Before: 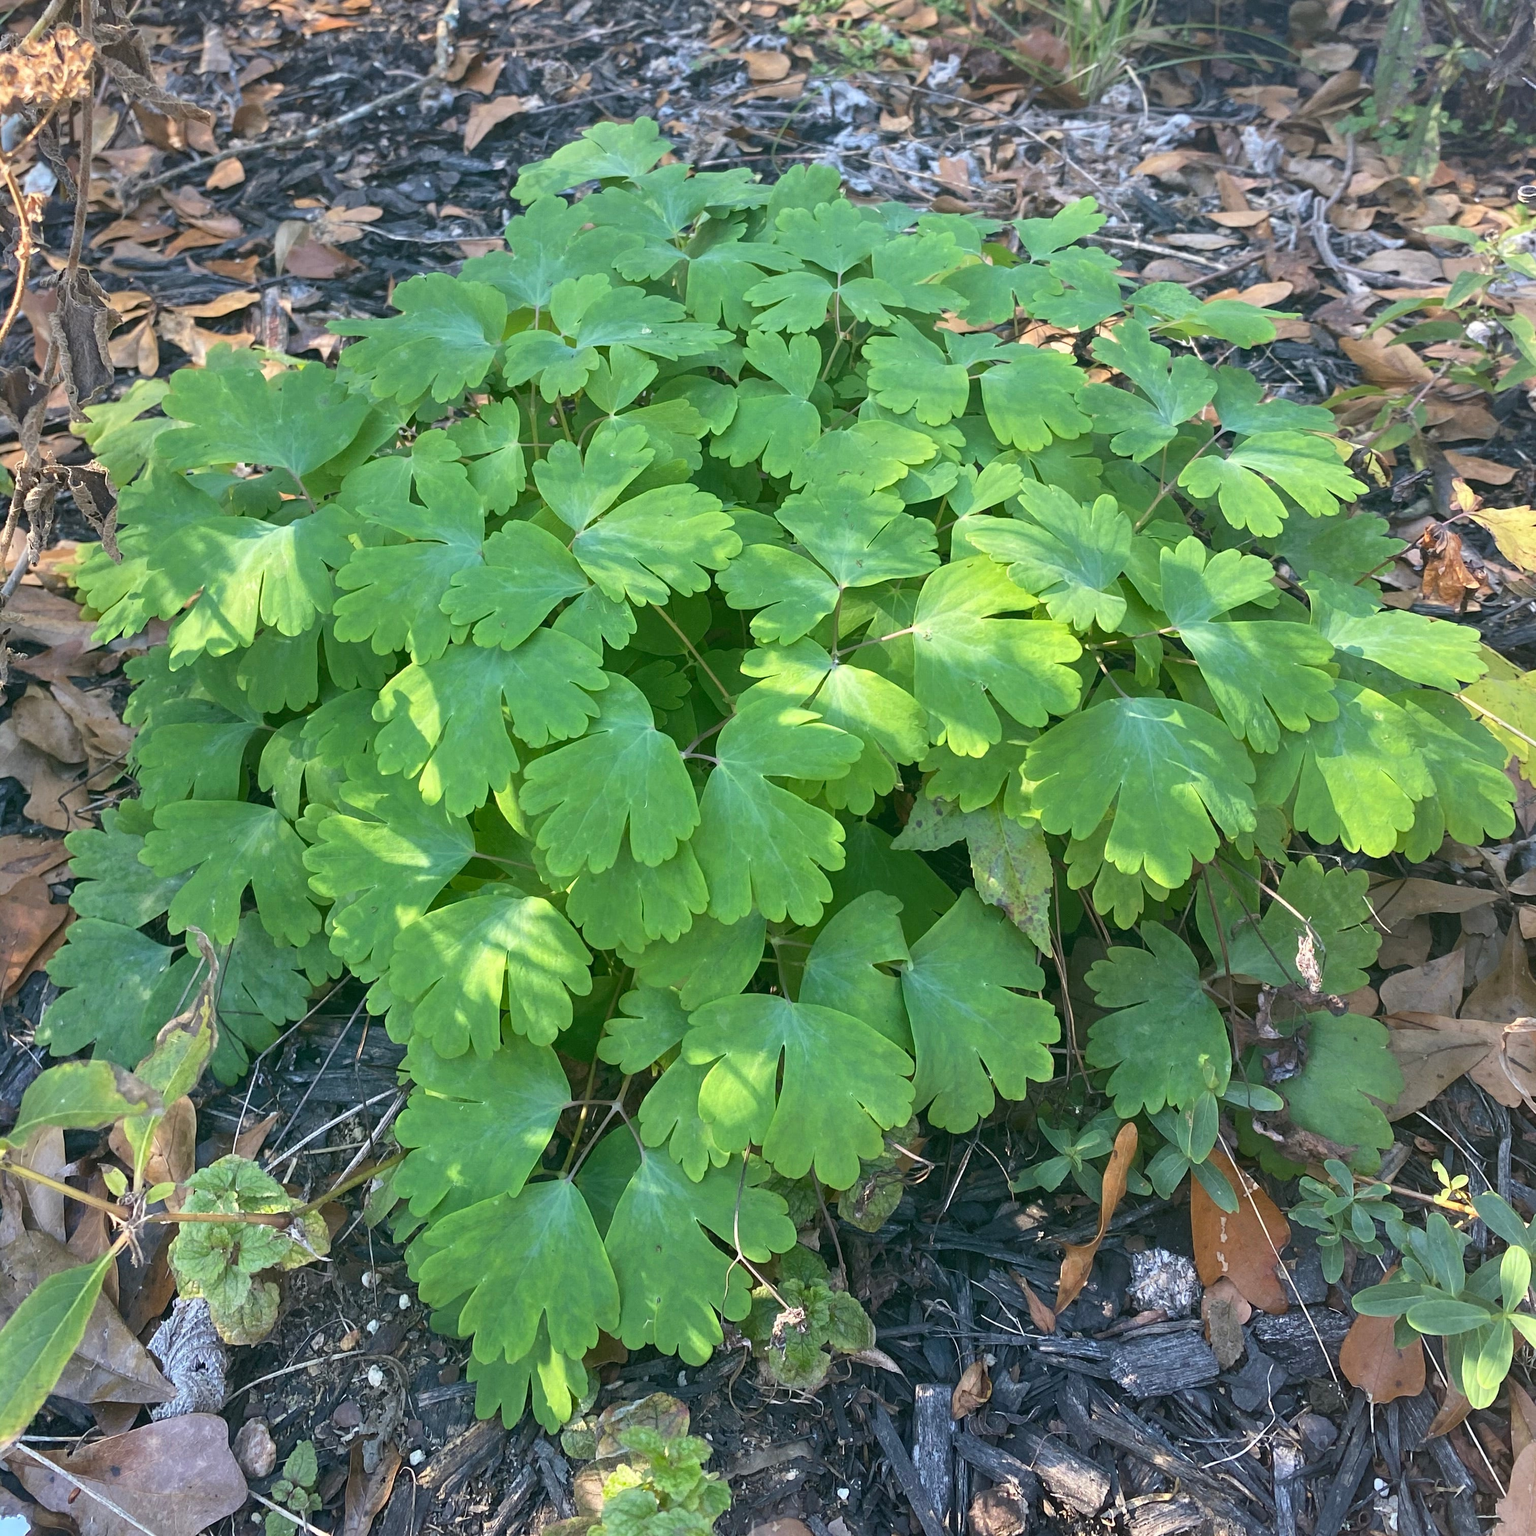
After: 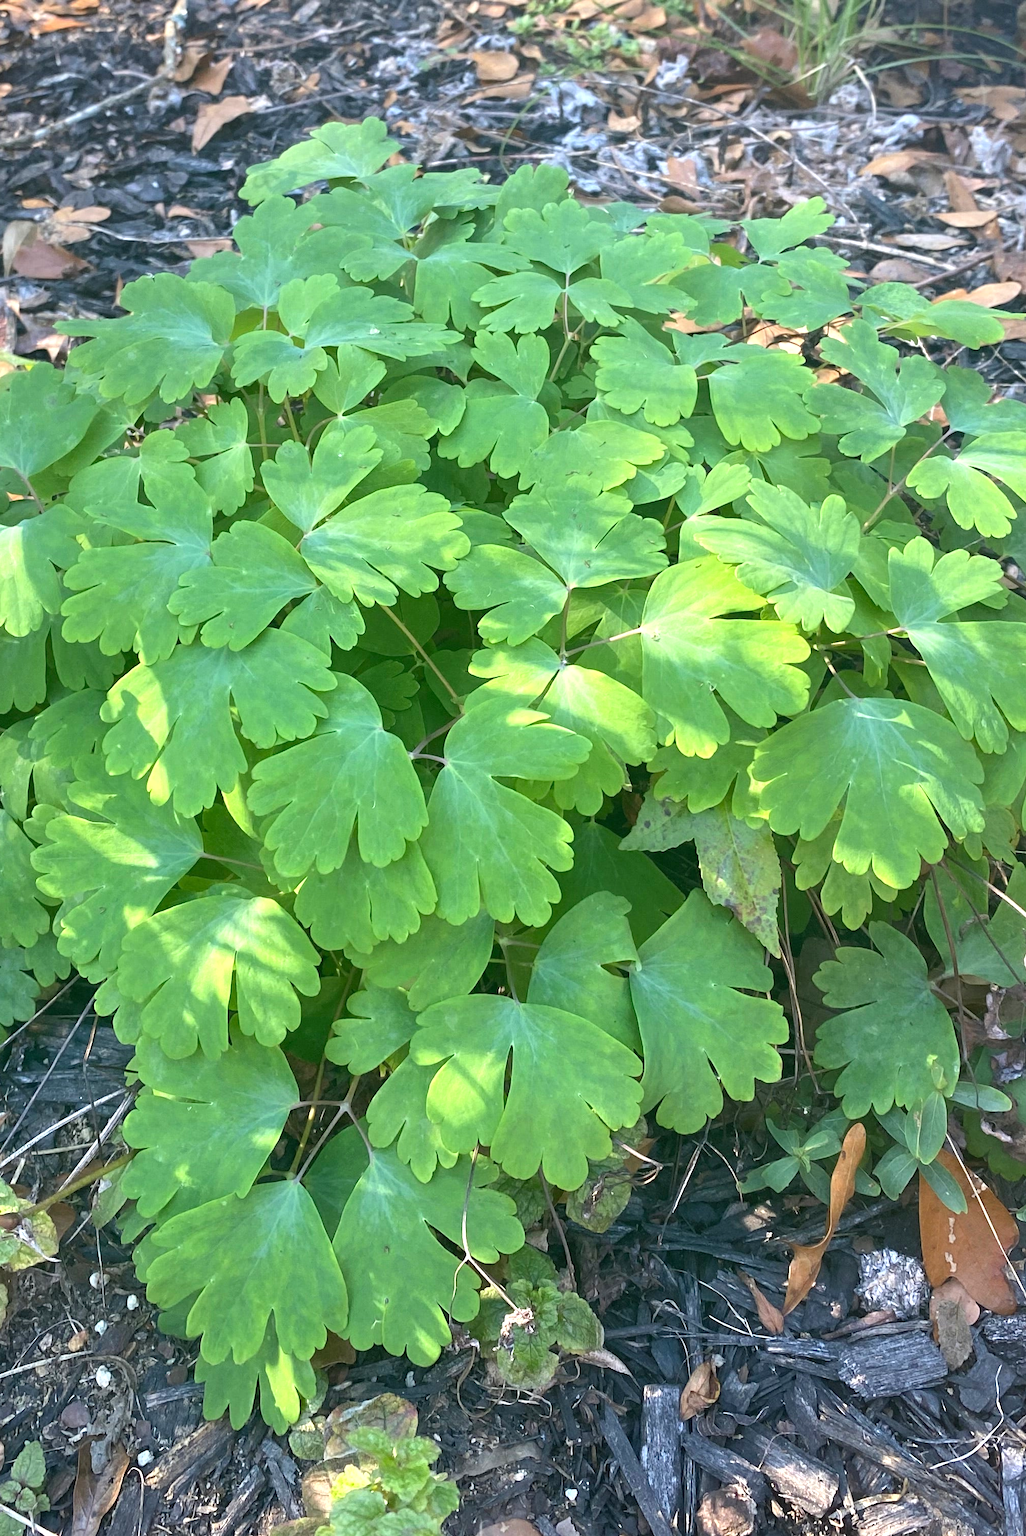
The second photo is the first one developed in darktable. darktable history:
crop and rotate: left 17.732%, right 15.423%
exposure: exposure 0.426 EV, compensate highlight preservation false
